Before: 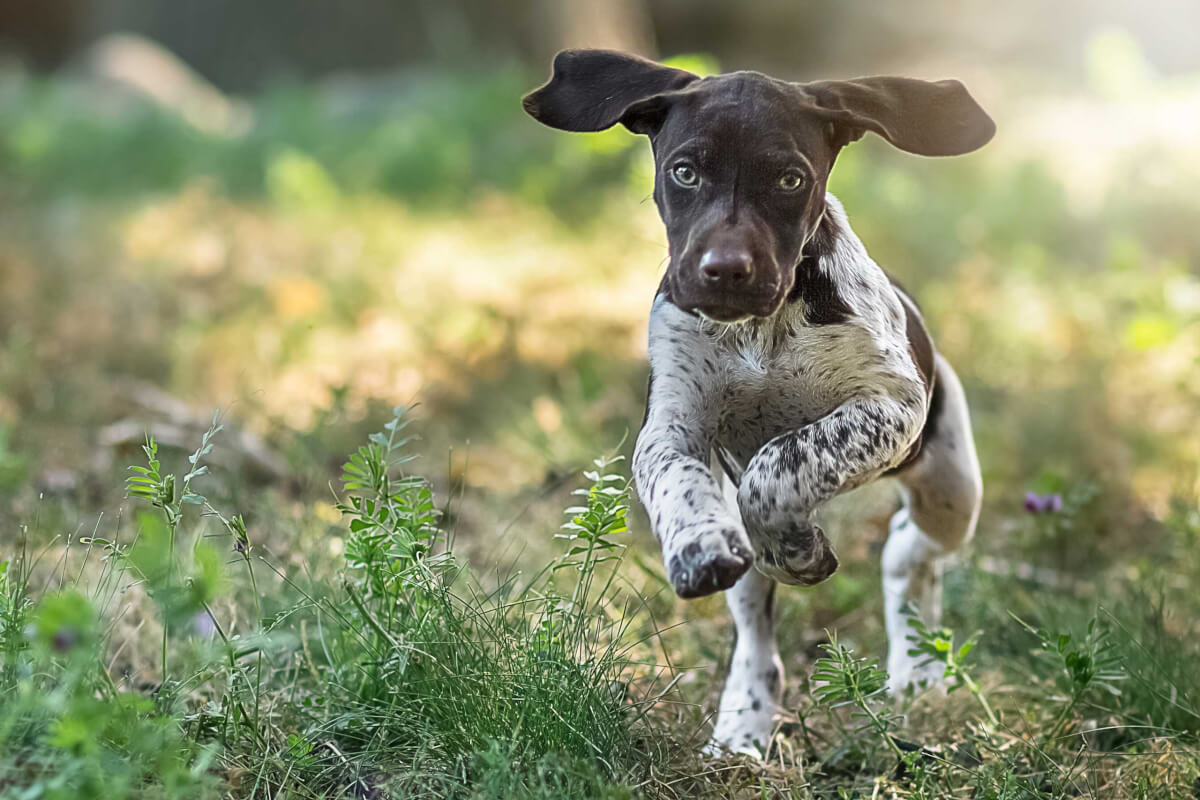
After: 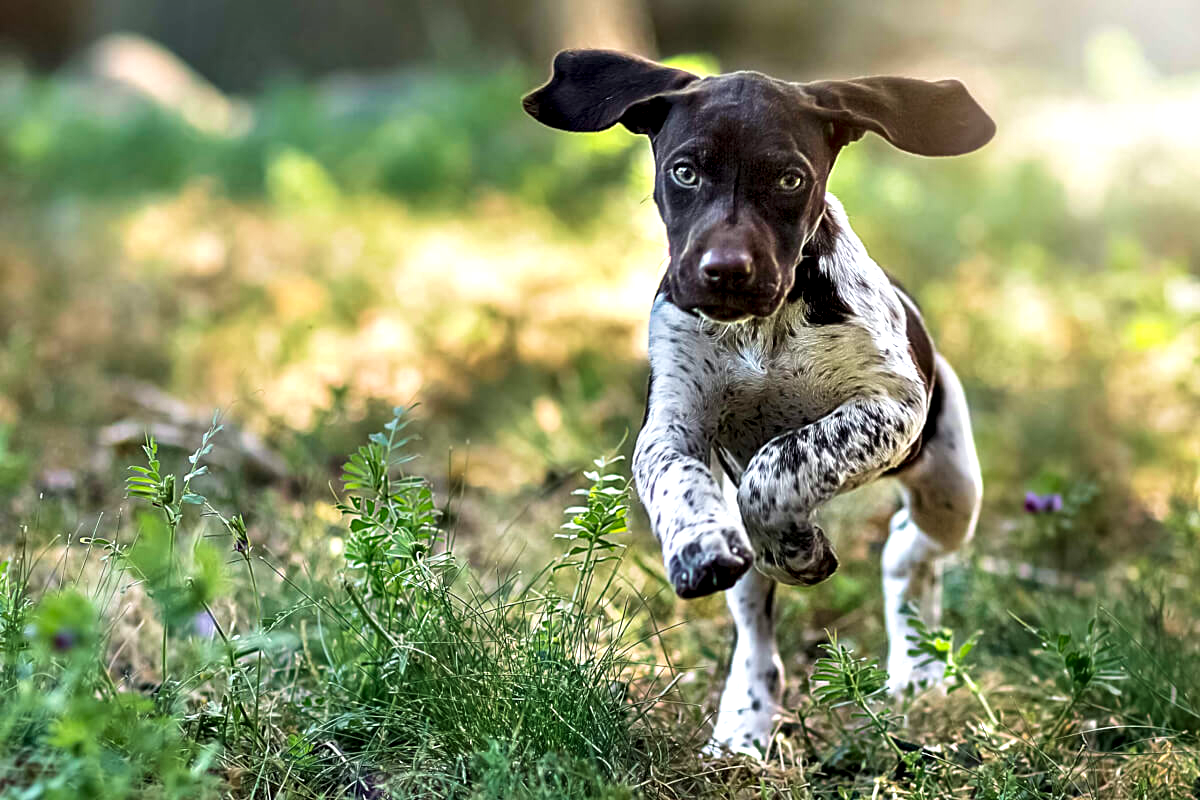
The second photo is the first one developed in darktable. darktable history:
velvia: strength 30.2%
contrast equalizer: y [[0.6 ×6], [0.55 ×6], [0 ×6], [0 ×6], [0 ×6]]
